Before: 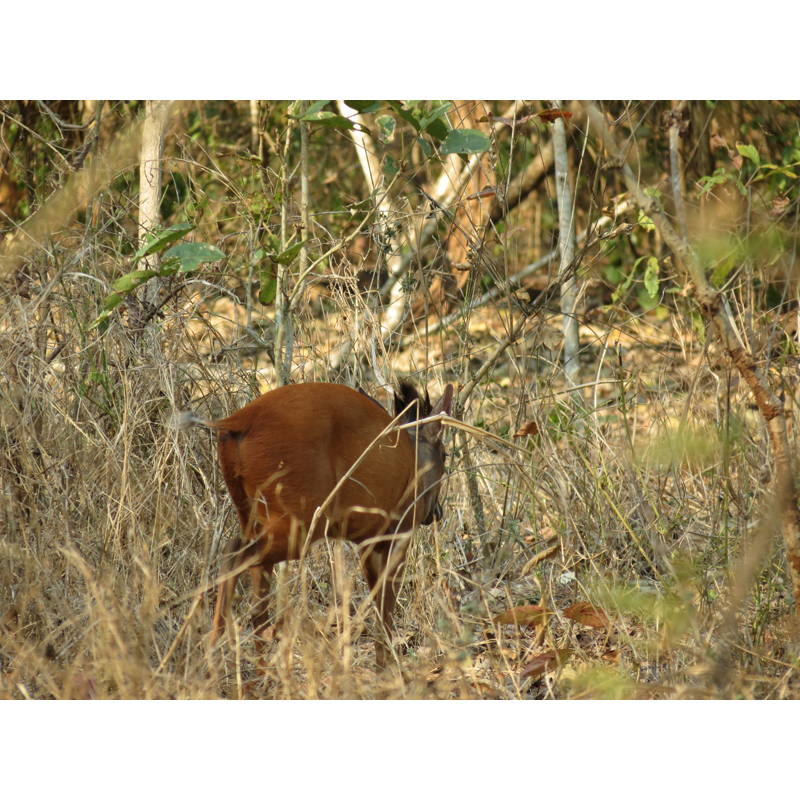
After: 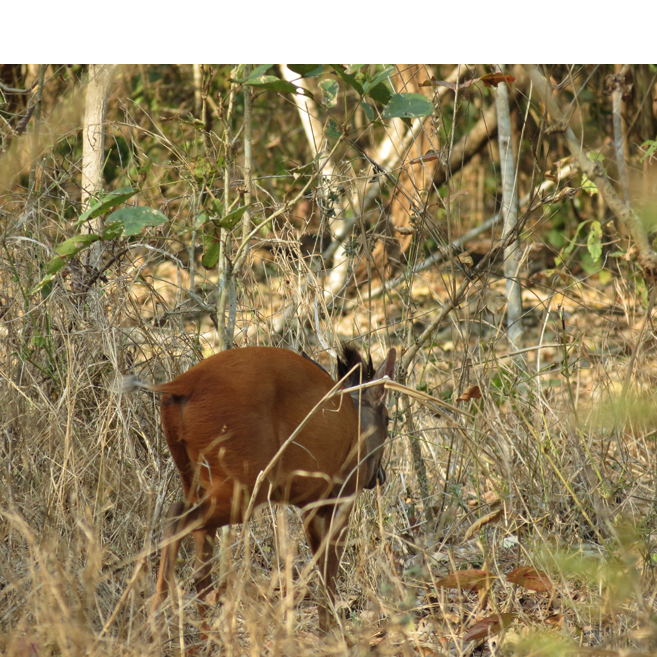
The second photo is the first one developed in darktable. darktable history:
contrast brightness saturation: saturation -0.05
crop and rotate: left 7.196%, top 4.574%, right 10.605%, bottom 13.178%
